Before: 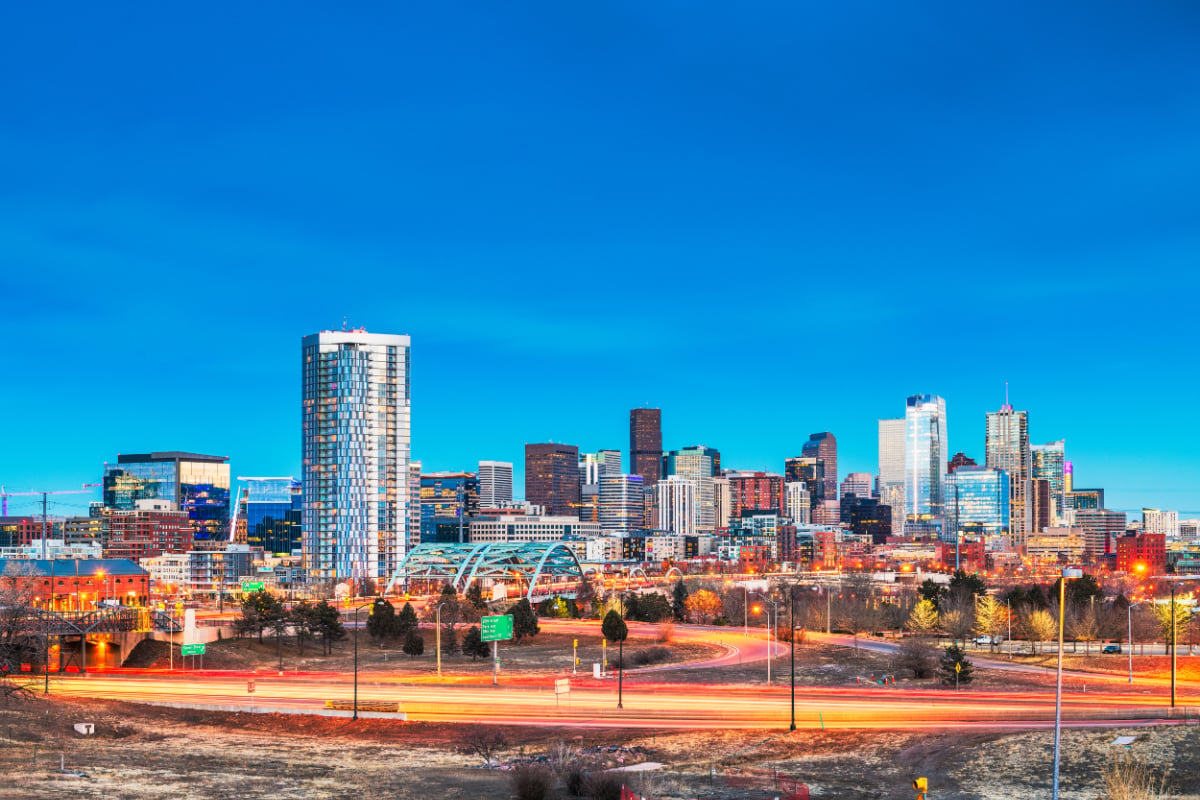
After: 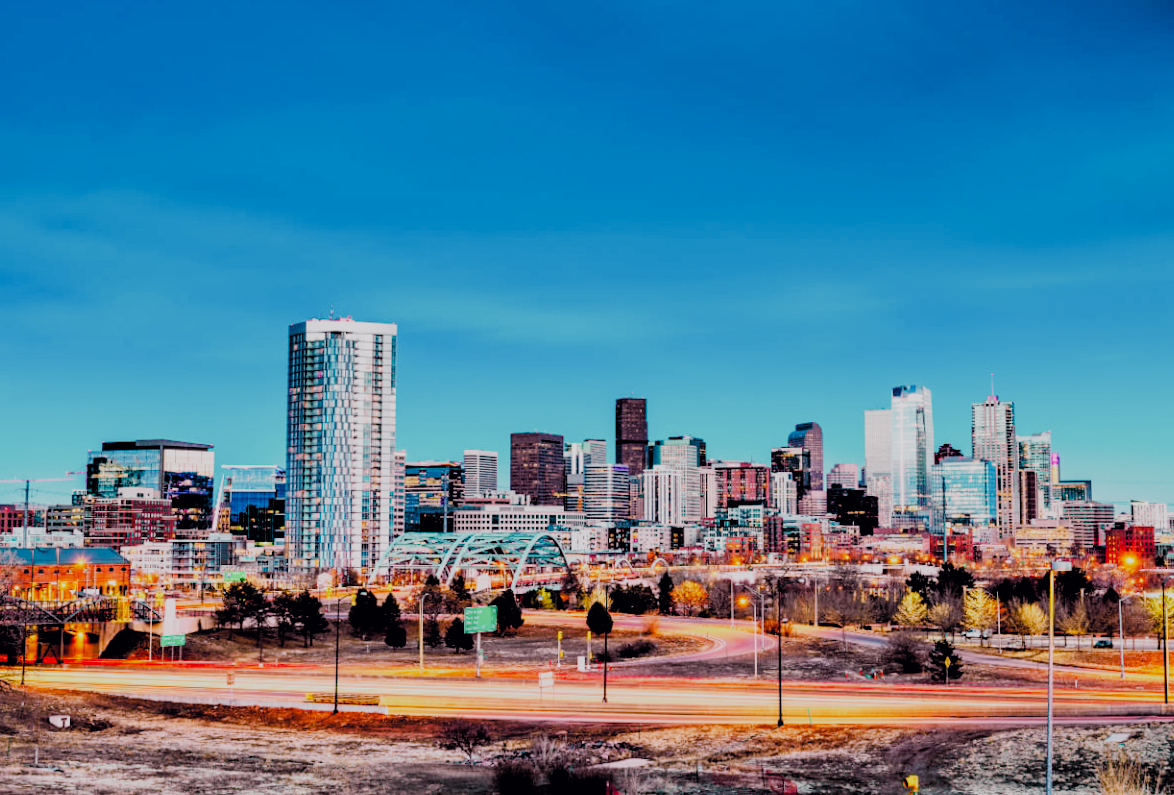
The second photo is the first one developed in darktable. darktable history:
rotate and perspective: rotation 0.226°, lens shift (vertical) -0.042, crop left 0.023, crop right 0.982, crop top 0.006, crop bottom 0.994
filmic rgb: black relative exposure -2.85 EV, white relative exposure 4.56 EV, hardness 1.77, contrast 1.25, preserve chrominance no, color science v5 (2021)
tone curve: curves: ch0 [(0, 0) (0.822, 0.825) (0.994, 0.955)]; ch1 [(0, 0) (0.226, 0.261) (0.383, 0.397) (0.46, 0.46) (0.498, 0.501) (0.524, 0.543) (0.578, 0.575) (1, 1)]; ch2 [(0, 0) (0.438, 0.456) (0.5, 0.495) (0.547, 0.515) (0.597, 0.58) (0.629, 0.603) (1, 1)], color space Lab, independent channels, preserve colors none
